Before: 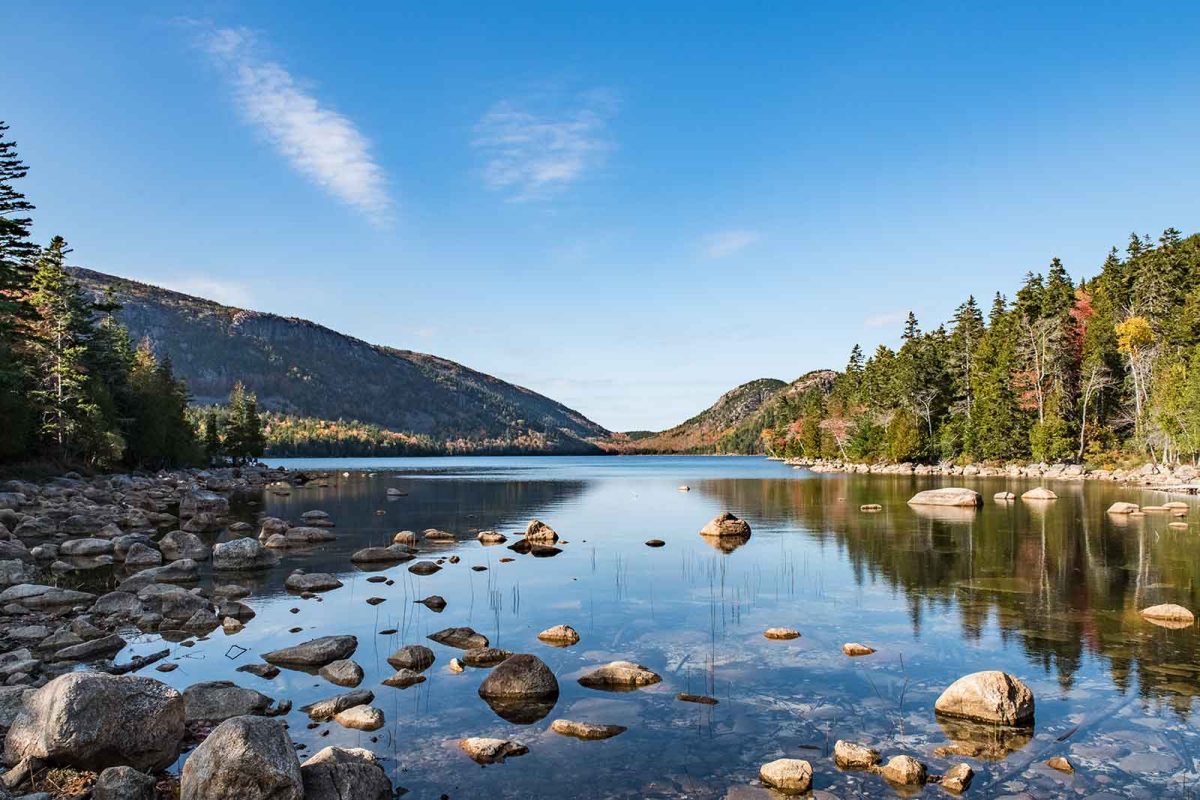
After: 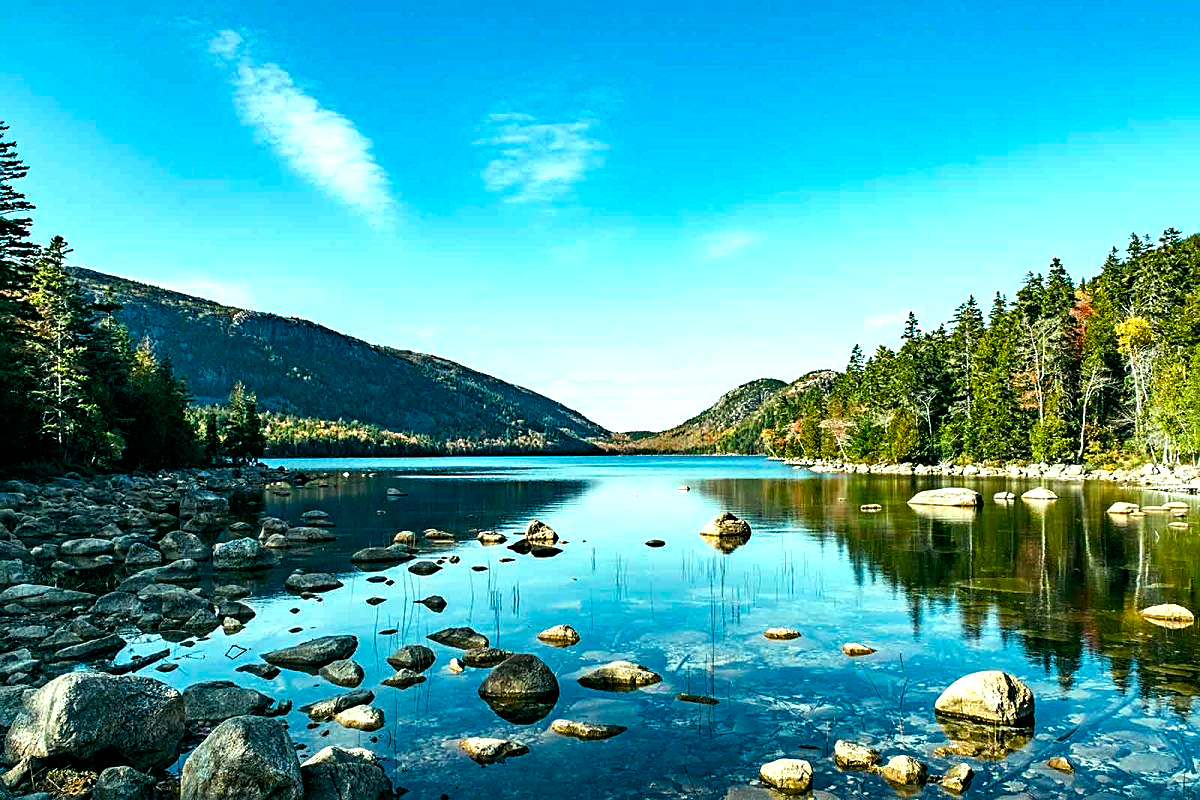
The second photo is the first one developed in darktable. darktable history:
sharpen: on, module defaults
color balance rgb: shadows lift › luminance -7.7%, shadows lift › chroma 2.13%, shadows lift › hue 165.27°, power › luminance -7.77%, power › chroma 1.1%, power › hue 215.88°, highlights gain › luminance 15.15%, highlights gain › chroma 7%, highlights gain › hue 125.57°, global offset › luminance -0.33%, global offset › chroma 0.11%, global offset › hue 165.27°, perceptual saturation grading › global saturation 24.42%, perceptual saturation grading › highlights -24.42%, perceptual saturation grading › mid-tones 24.42%, perceptual saturation grading › shadows 40%, perceptual brilliance grading › global brilliance -5%, perceptual brilliance grading › highlights 24.42%, perceptual brilliance grading › mid-tones 7%, perceptual brilliance grading › shadows -5%
